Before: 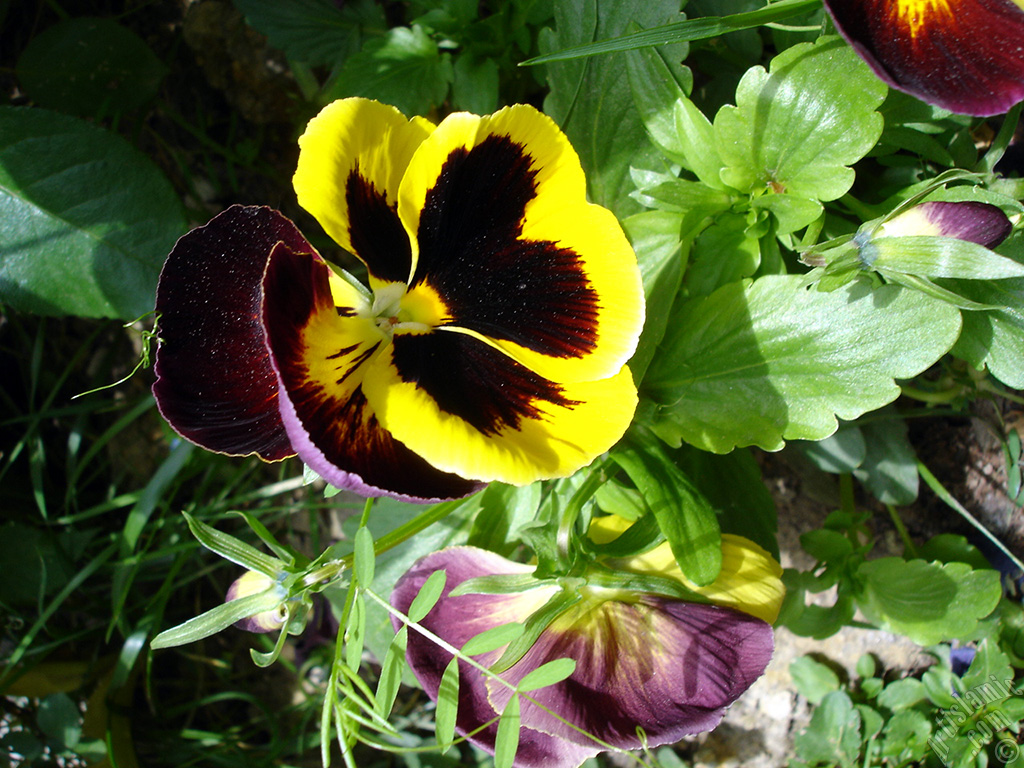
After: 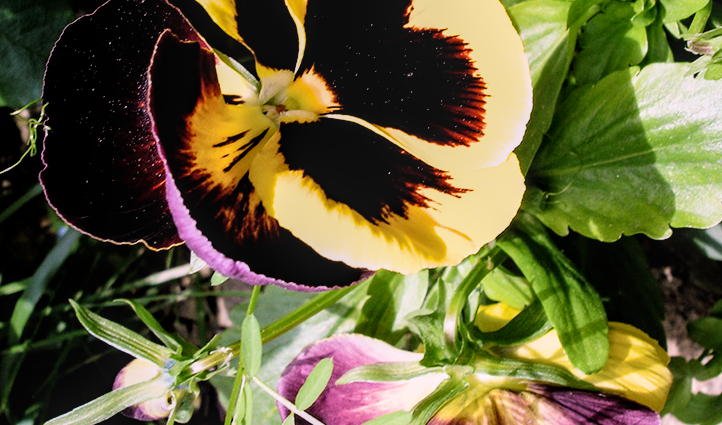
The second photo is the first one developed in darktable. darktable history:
local contrast: on, module defaults
tone equalizer: on, module defaults
filmic rgb: black relative exposure -5 EV, white relative exposure 3.5 EV, hardness 3.19, contrast 1.4, highlights saturation mix -50%
rotate and perspective: automatic cropping off
crop: left 11.123%, top 27.61%, right 18.3%, bottom 17.034%
white balance: red 1.188, blue 1.11
